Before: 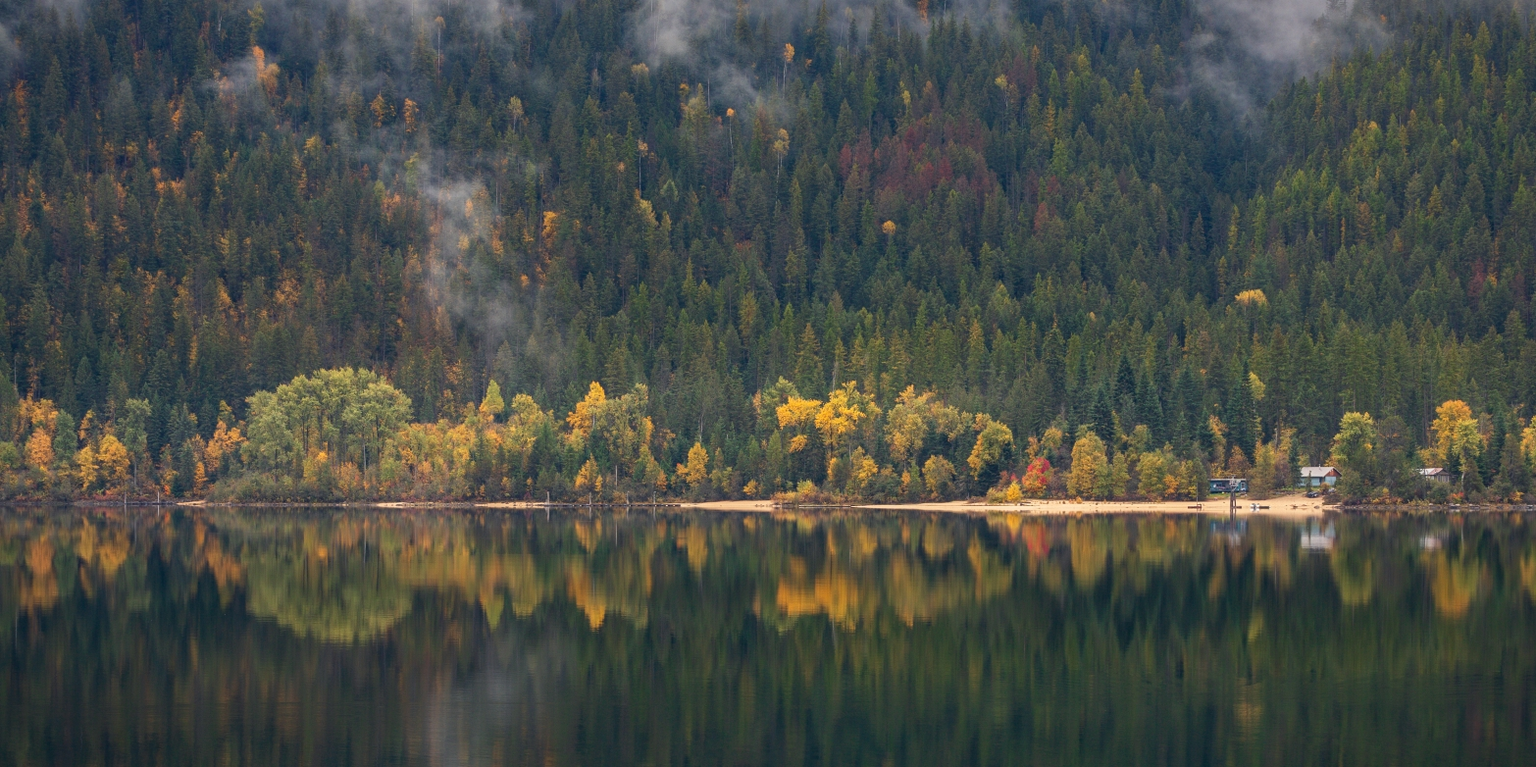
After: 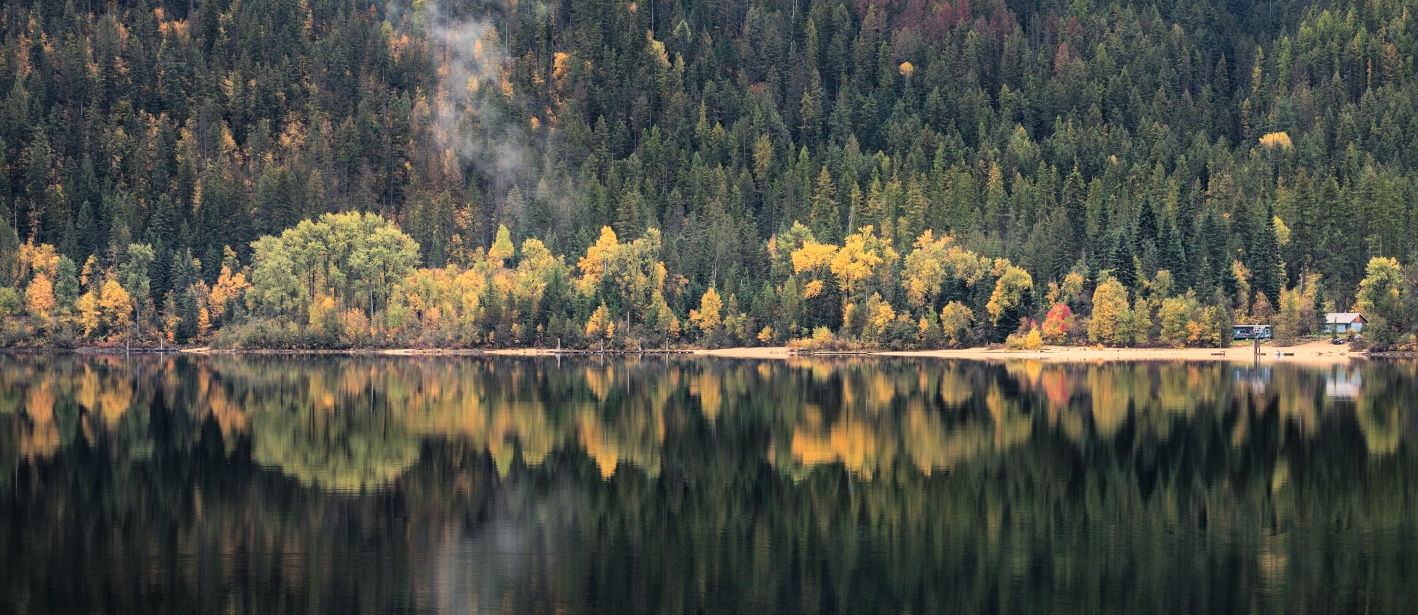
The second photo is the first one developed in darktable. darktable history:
crop: top 20.916%, right 9.437%, bottom 0.316%
filmic rgb: black relative exposure -11.88 EV, white relative exposure 5.43 EV, threshold 3 EV, hardness 4.49, latitude 50%, contrast 1.14, color science v5 (2021), contrast in shadows safe, contrast in highlights safe, enable highlight reconstruction true
contrast brightness saturation: brightness 0.15
local contrast: mode bilateral grid, contrast 20, coarseness 50, detail 120%, midtone range 0.2
tone equalizer: -8 EV -0.417 EV, -7 EV -0.389 EV, -6 EV -0.333 EV, -5 EV -0.222 EV, -3 EV 0.222 EV, -2 EV 0.333 EV, -1 EV 0.389 EV, +0 EV 0.417 EV, edges refinement/feathering 500, mask exposure compensation -1.57 EV, preserve details no
velvia: strength 10%
